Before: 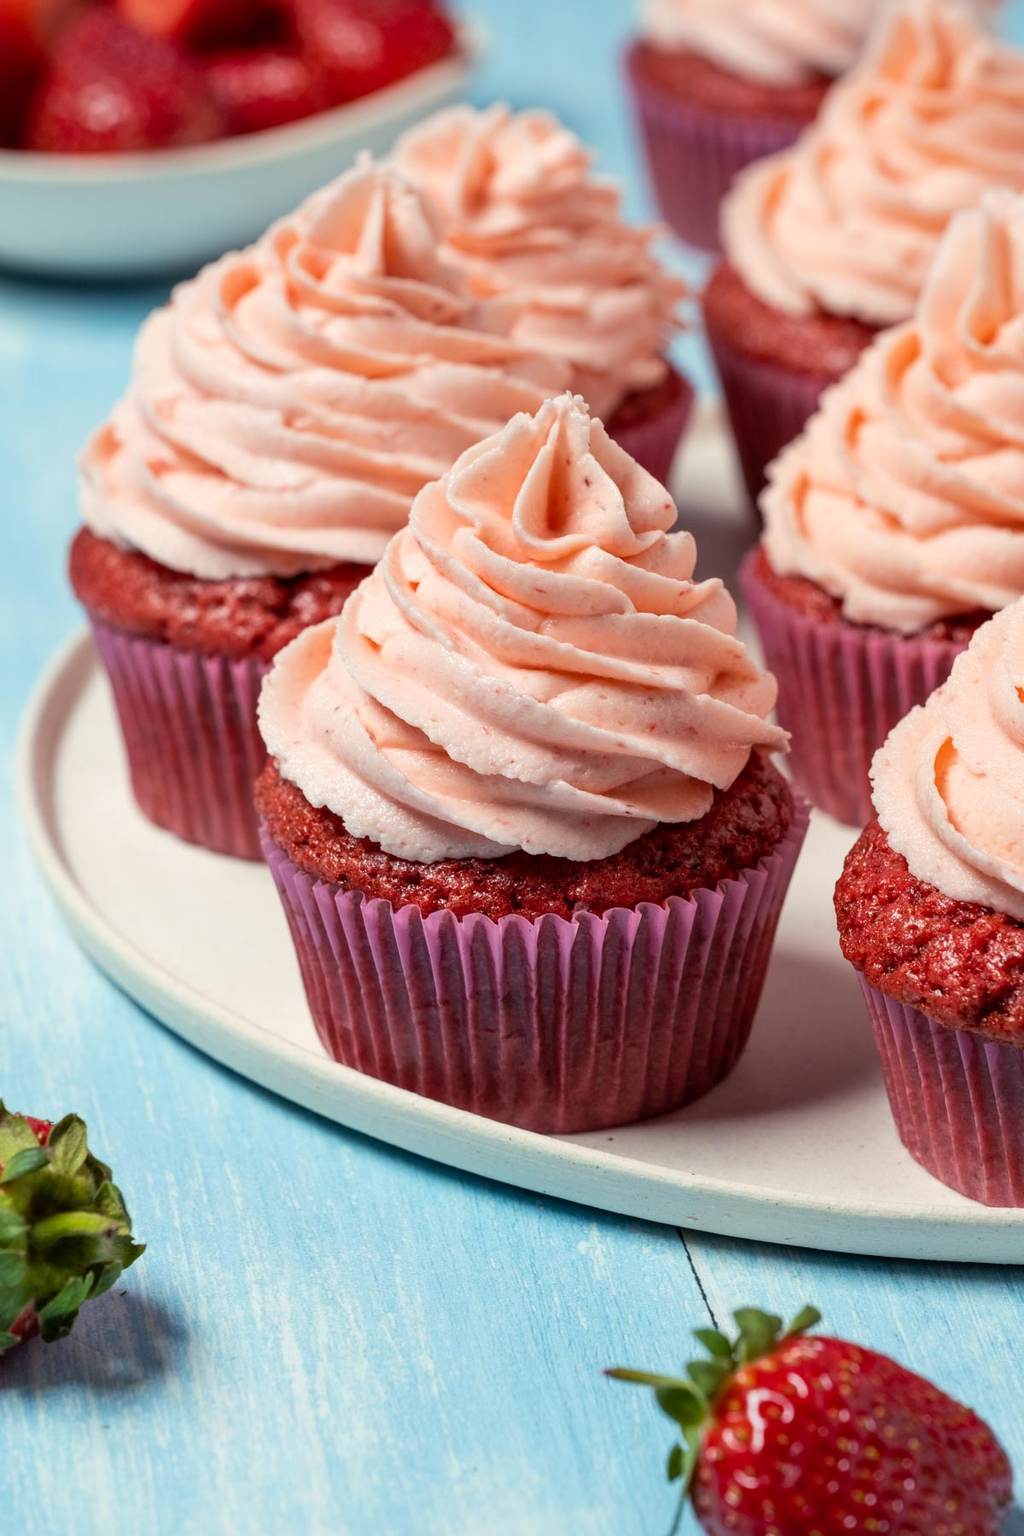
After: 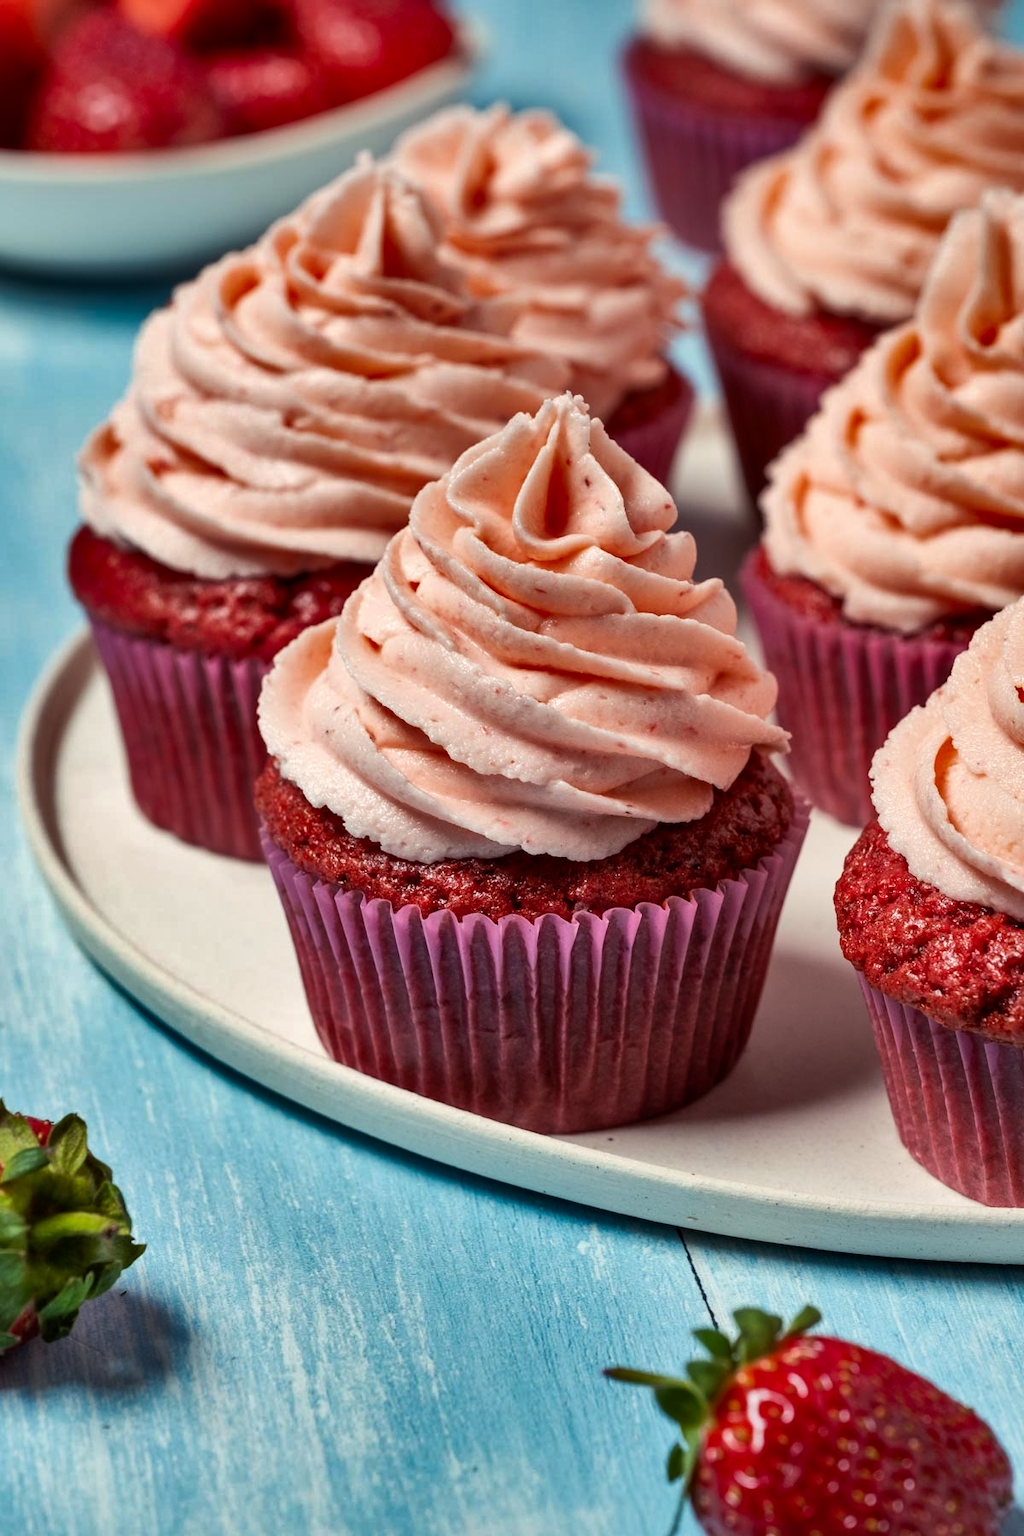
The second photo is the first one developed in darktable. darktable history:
tone equalizer: -8 EV -0.417 EV, -7 EV -0.389 EV, -6 EV -0.333 EV, -5 EV -0.222 EV, -3 EV 0.222 EV, -2 EV 0.333 EV, -1 EV 0.389 EV, +0 EV 0.417 EV, edges refinement/feathering 500, mask exposure compensation -1.57 EV, preserve details no
shadows and highlights: shadows 80.73, white point adjustment -9.07, highlights -61.46, soften with gaussian
